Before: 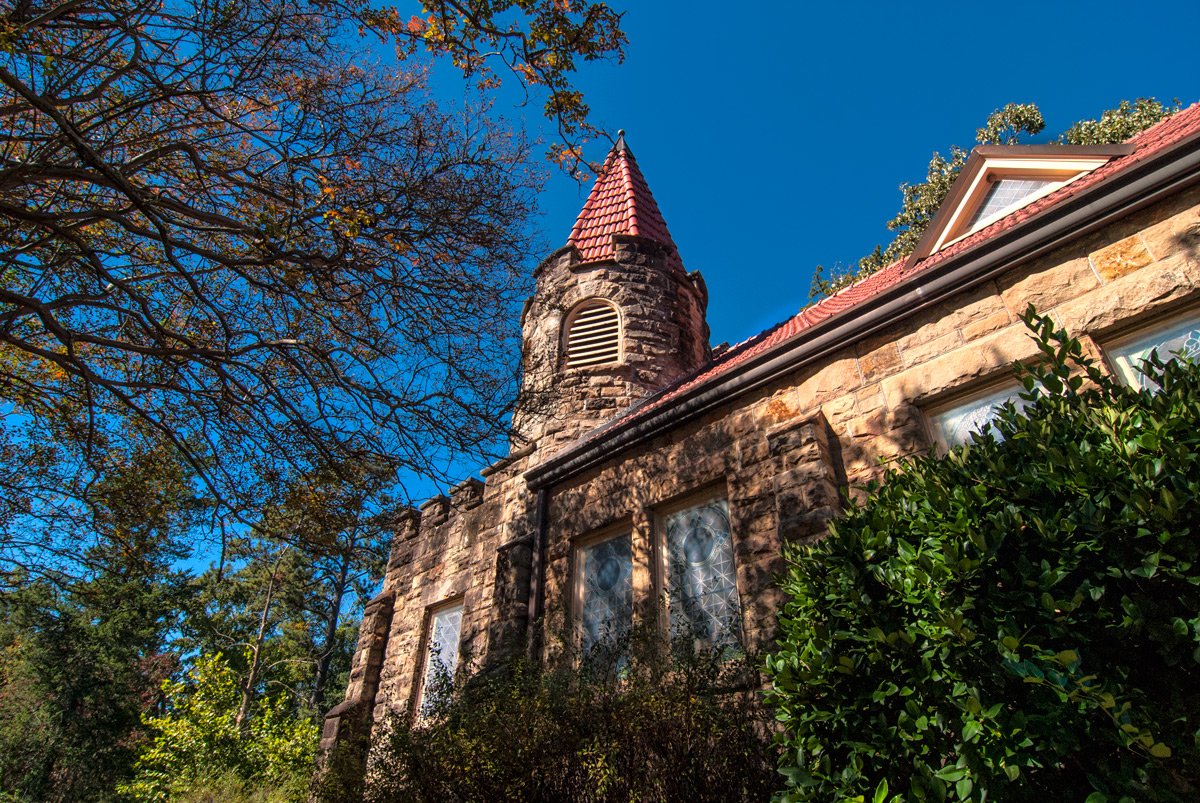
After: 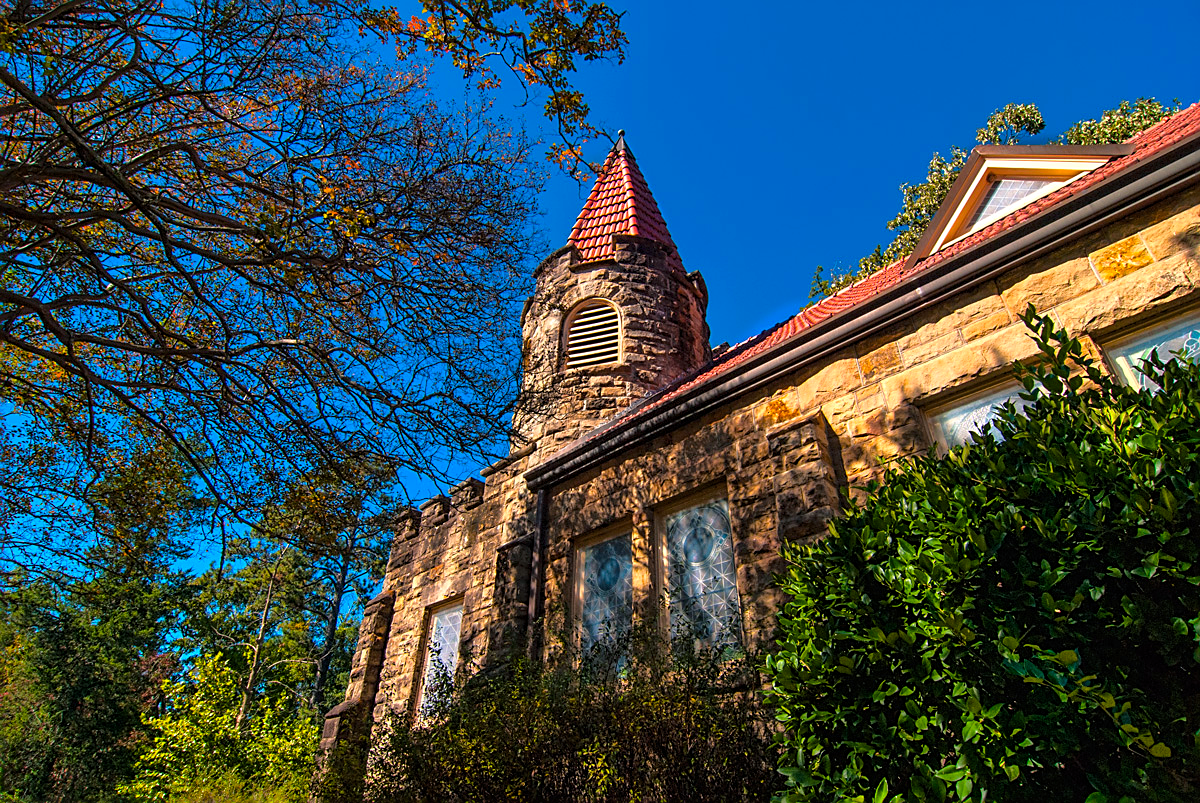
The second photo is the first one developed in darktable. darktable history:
sharpen: on, module defaults
shadows and highlights: shadows 20.86, highlights -37.14, soften with gaussian
color balance rgb: shadows lift › chroma 2.054%, shadows lift › hue 219.98°, highlights gain › chroma 0.25%, highlights gain › hue 330.38°, linear chroma grading › global chroma 8.758%, perceptual saturation grading › global saturation 30.869%, global vibrance 20%
